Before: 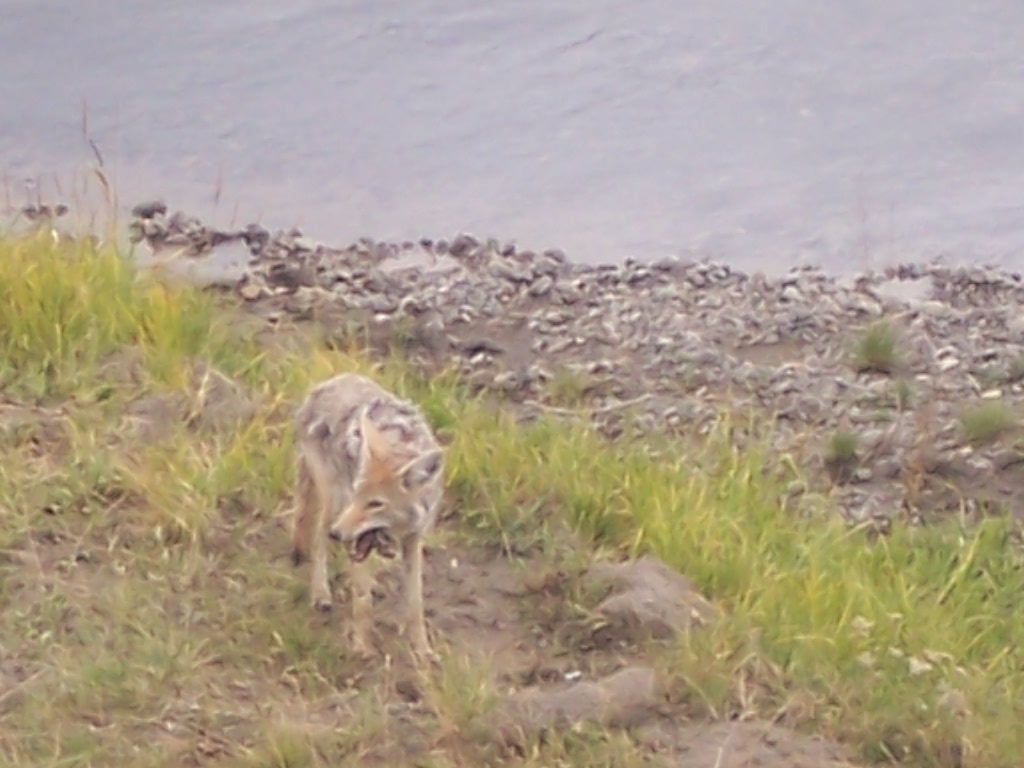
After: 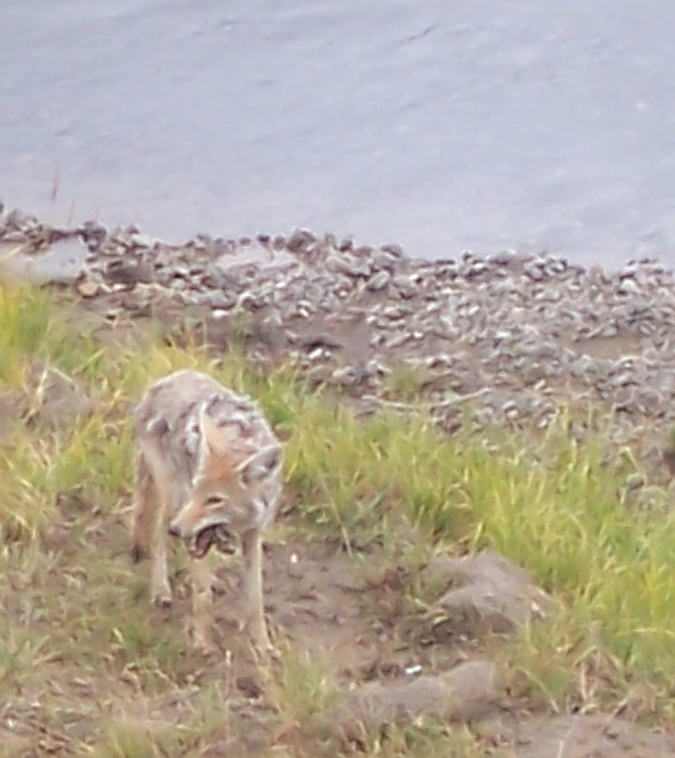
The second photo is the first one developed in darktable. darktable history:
exposure: exposure 0.161 EV, compensate highlight preservation false
rotate and perspective: rotation -0.45°, automatic cropping original format, crop left 0.008, crop right 0.992, crop top 0.012, crop bottom 0.988
color correction: highlights a* -3.28, highlights b* -6.24, shadows a* 3.1, shadows b* 5.19
sharpen: on, module defaults
crop and rotate: left 15.446%, right 17.836%
